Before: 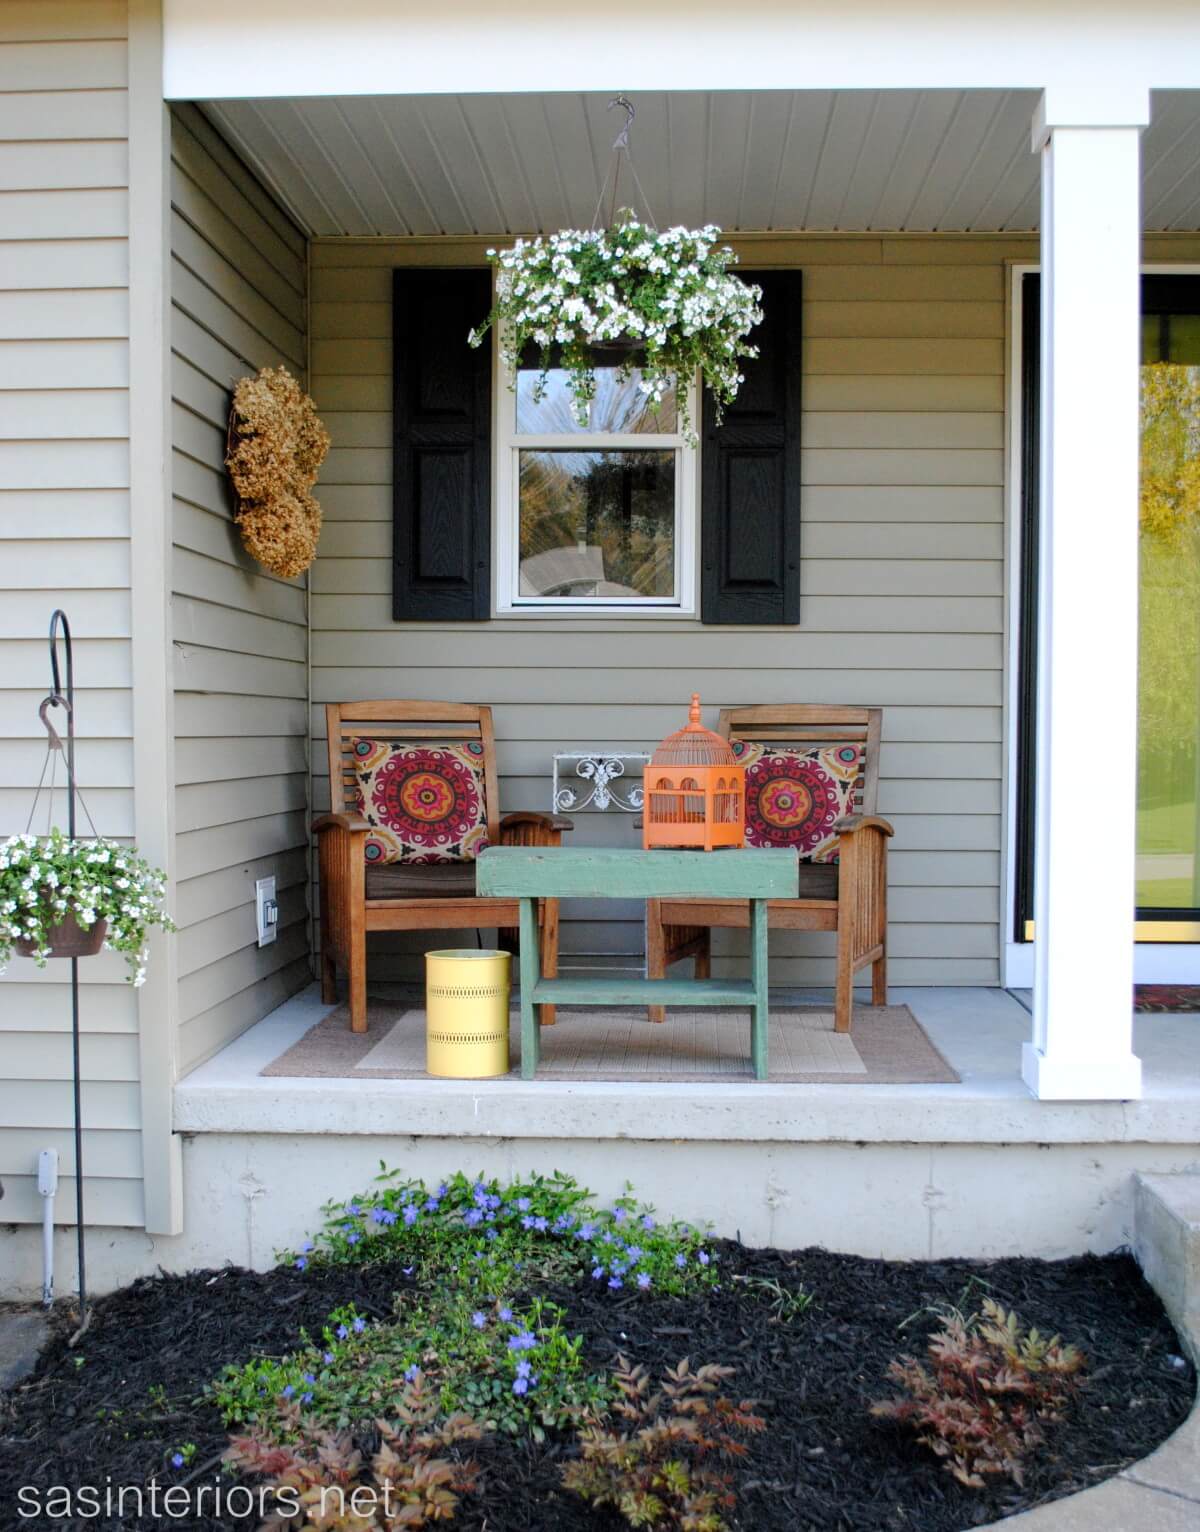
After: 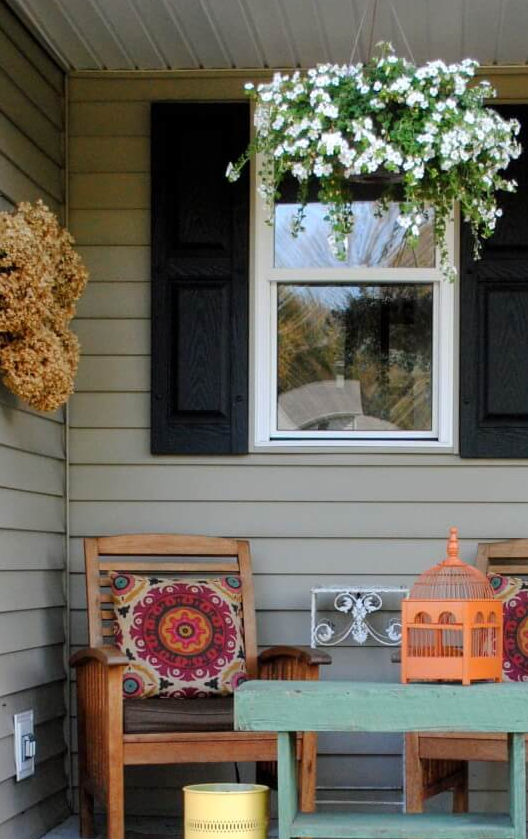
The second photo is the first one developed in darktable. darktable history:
crop: left 20.248%, top 10.86%, right 35.675%, bottom 34.321%
white balance: emerald 1
